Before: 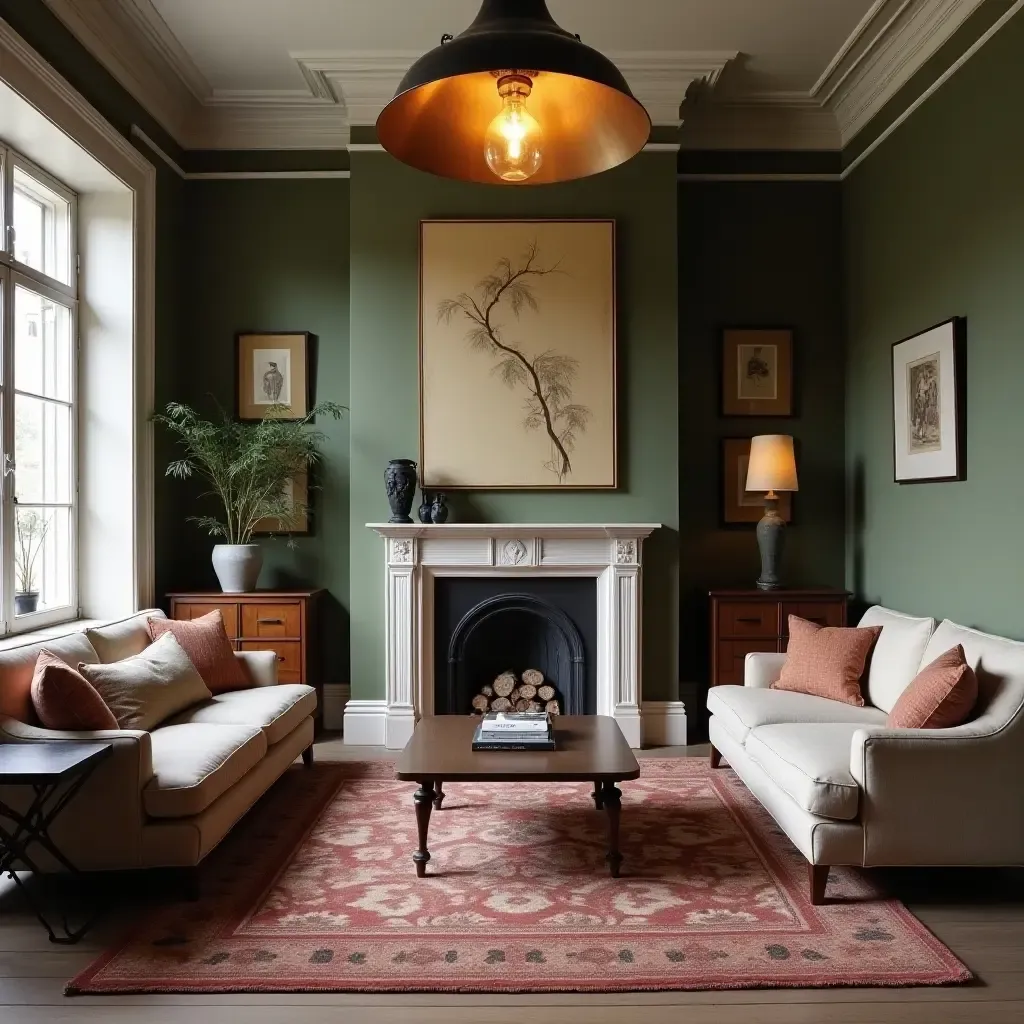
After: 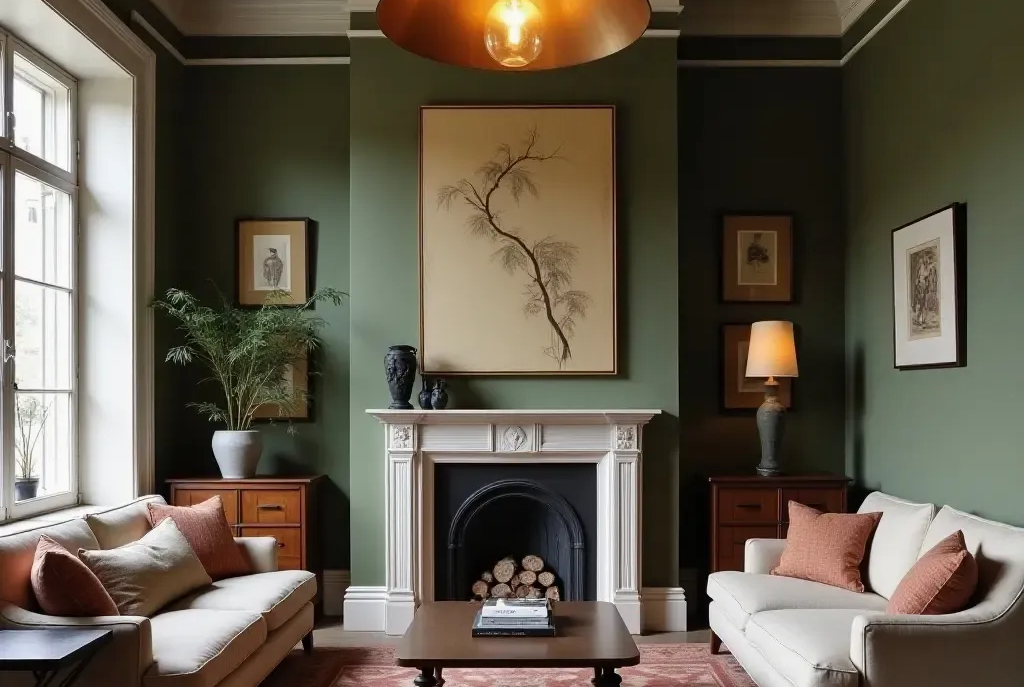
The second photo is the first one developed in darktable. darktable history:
crop: top 11.167%, bottom 21.728%
shadows and highlights: shadows 43.5, white point adjustment -1.45, soften with gaussian
